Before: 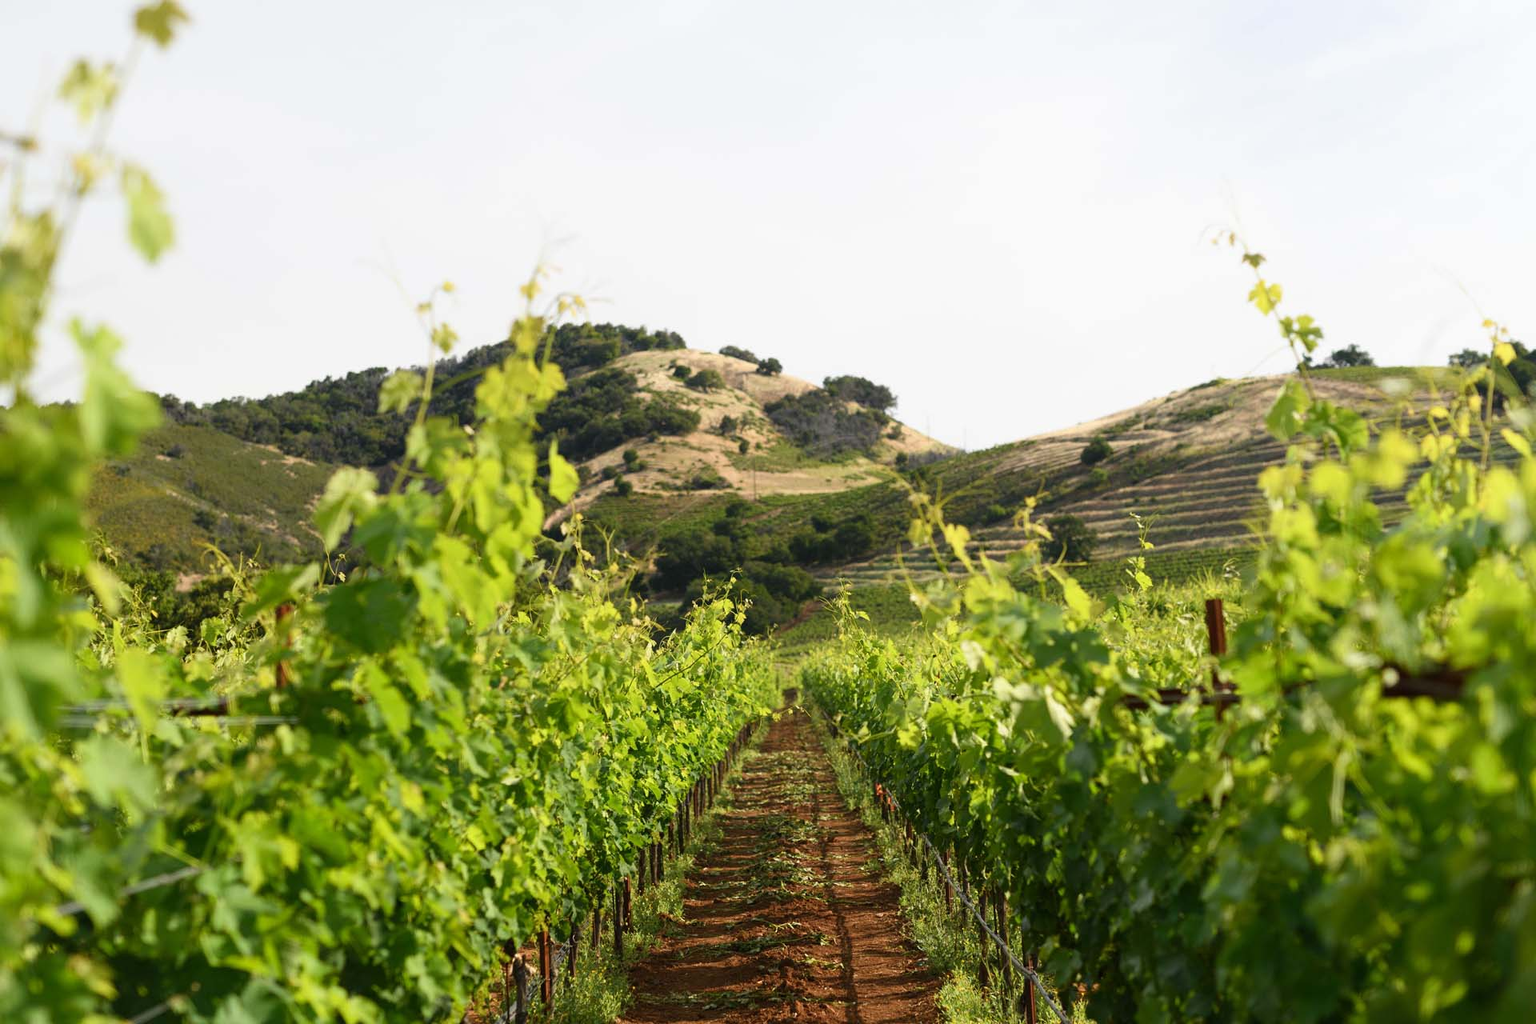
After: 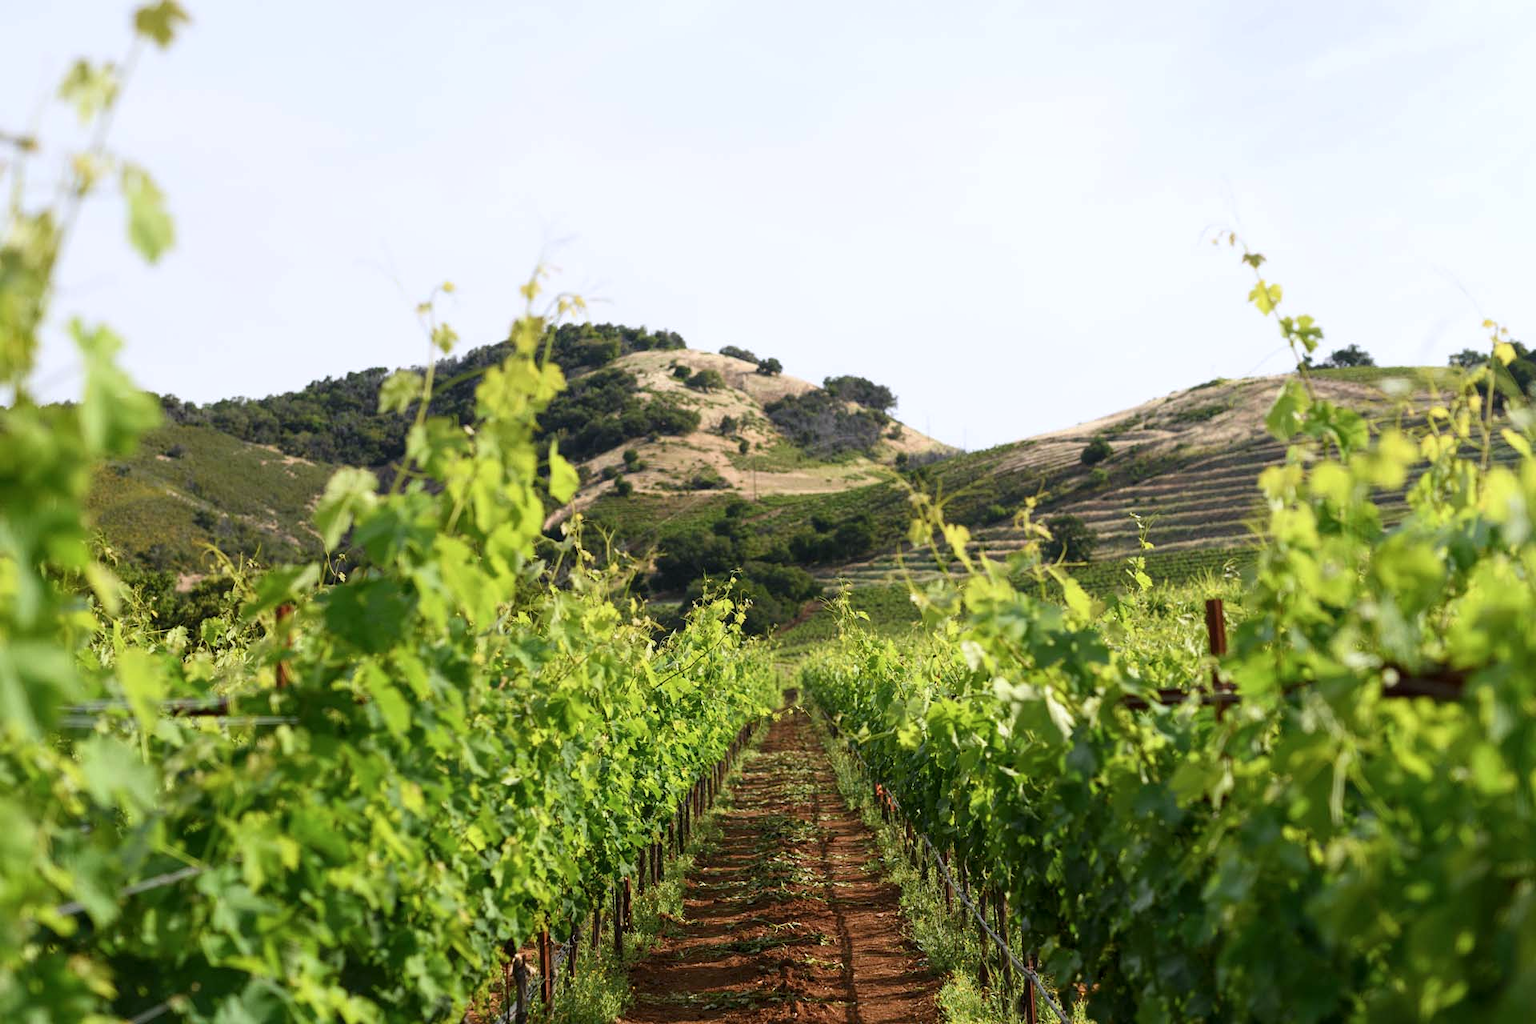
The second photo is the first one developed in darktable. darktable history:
local contrast: highlights 100%, shadows 100%, detail 120%, midtone range 0.2
color calibration: illuminant as shot in camera, x 0.358, y 0.373, temperature 4628.91 K
